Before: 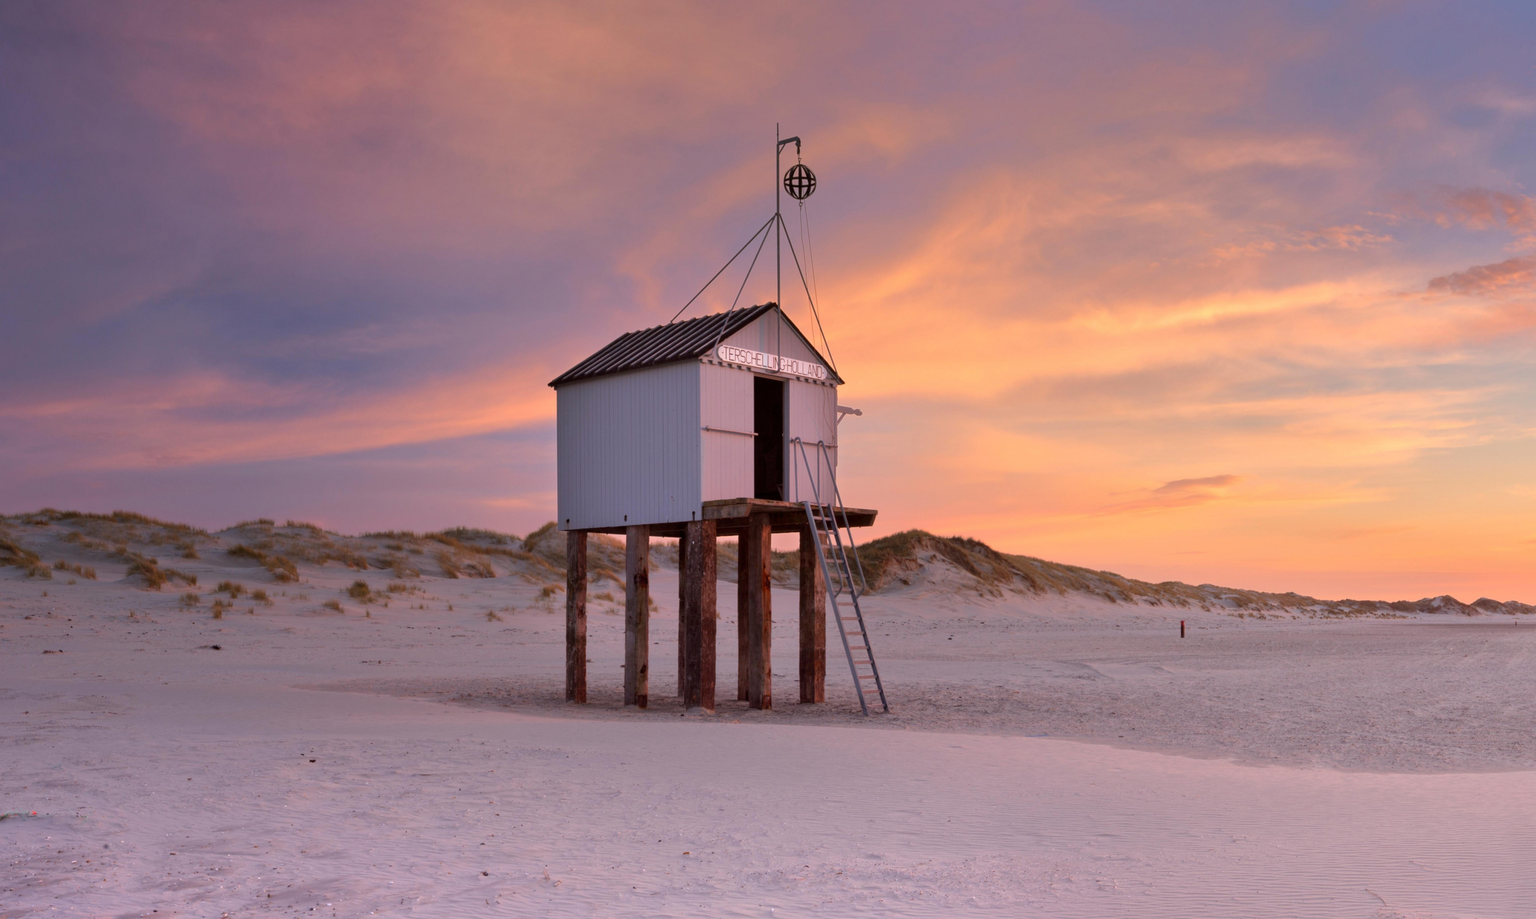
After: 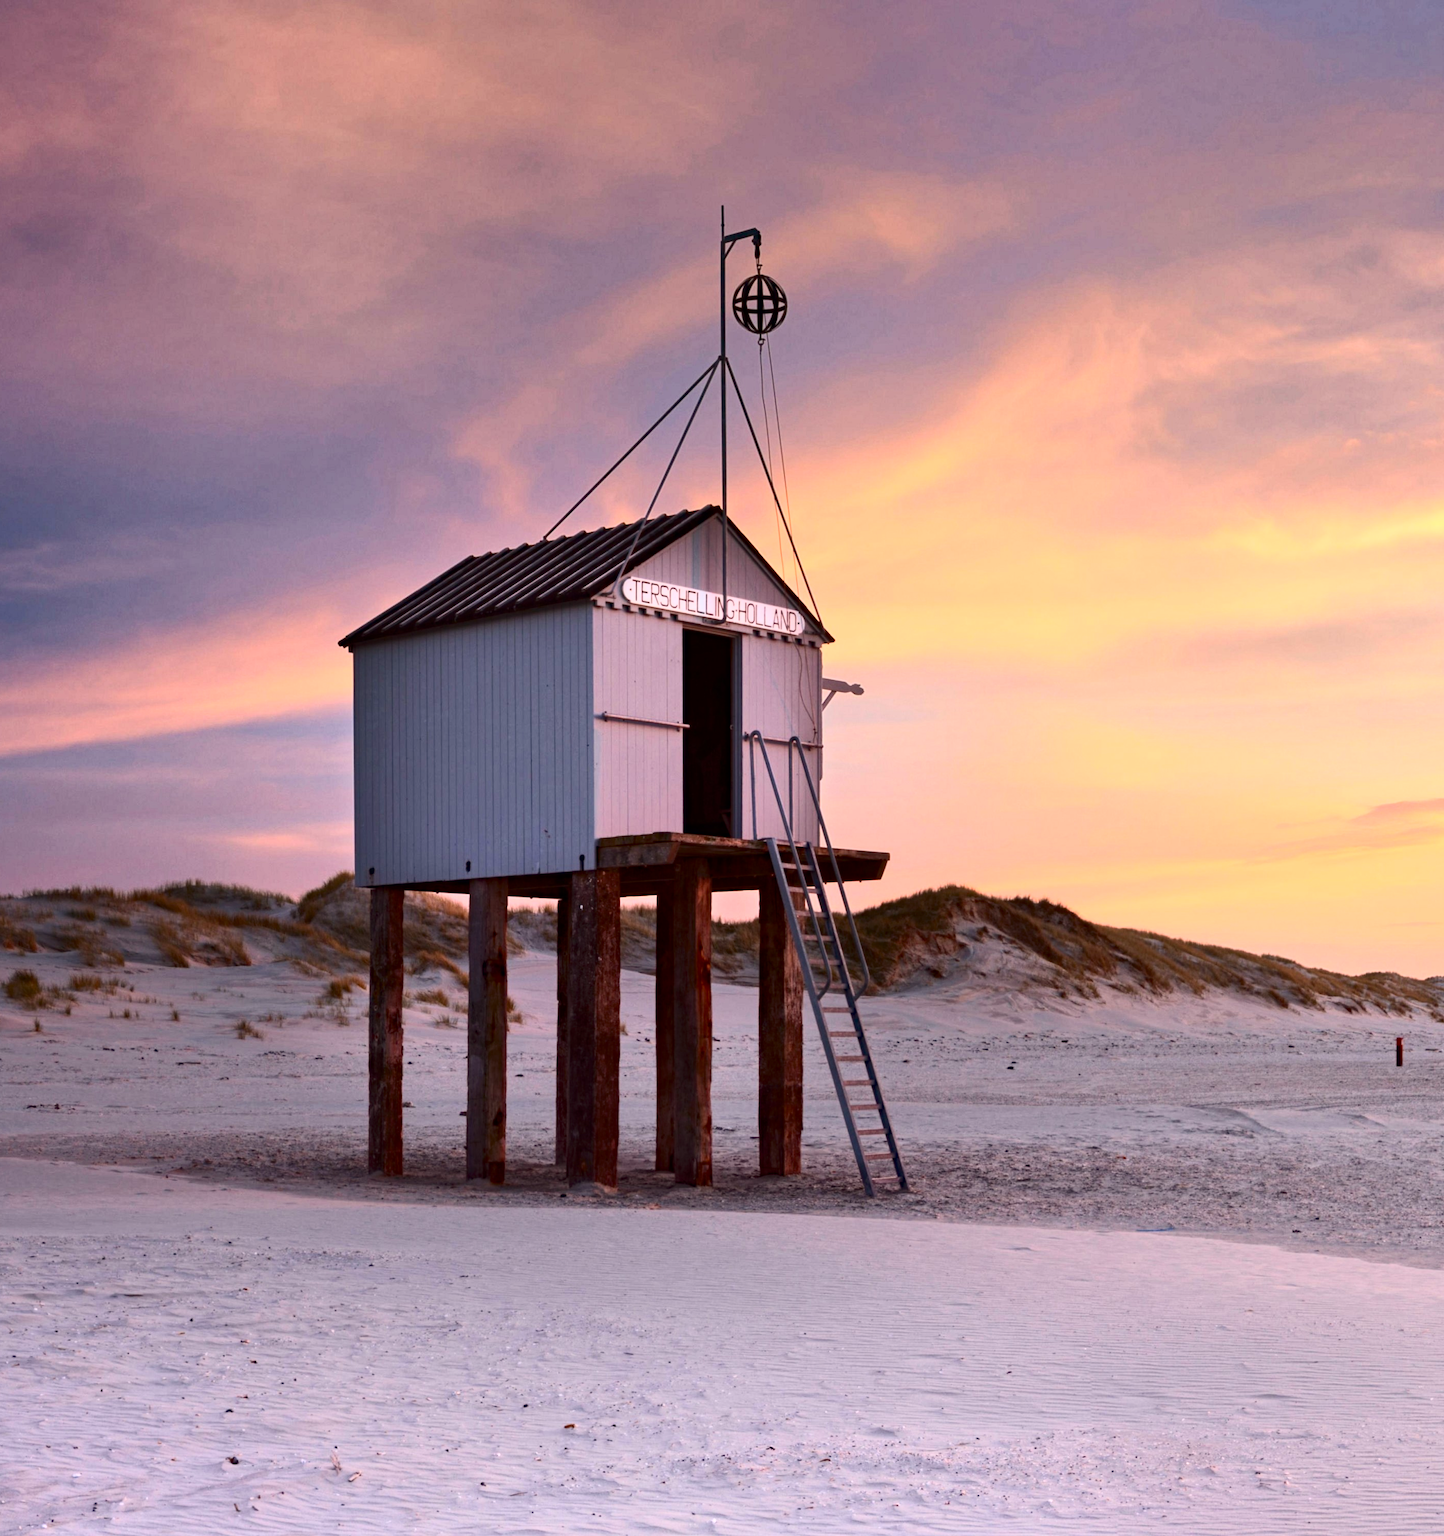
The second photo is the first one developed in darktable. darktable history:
crop and rotate: left 22.516%, right 21.234%
haze removal: strength 0.29, distance 0.25, compatibility mode true, adaptive false
contrast brightness saturation: contrast 0.39, brightness 0.1
